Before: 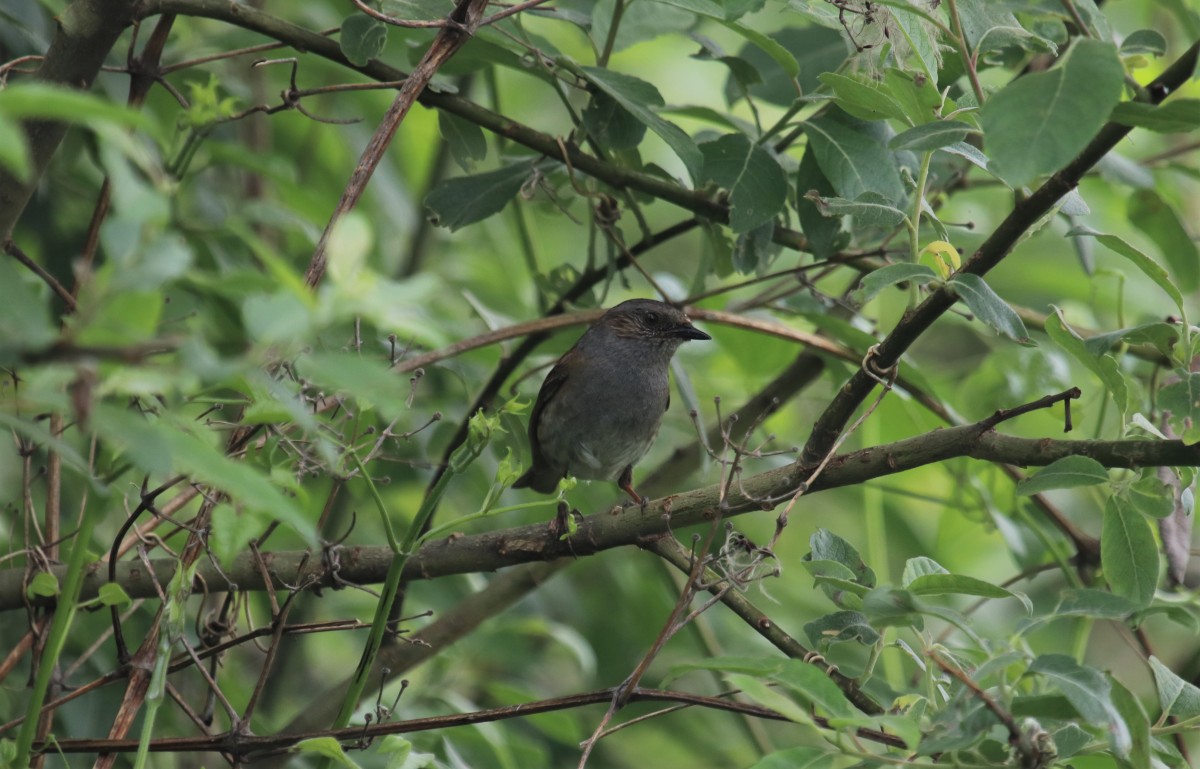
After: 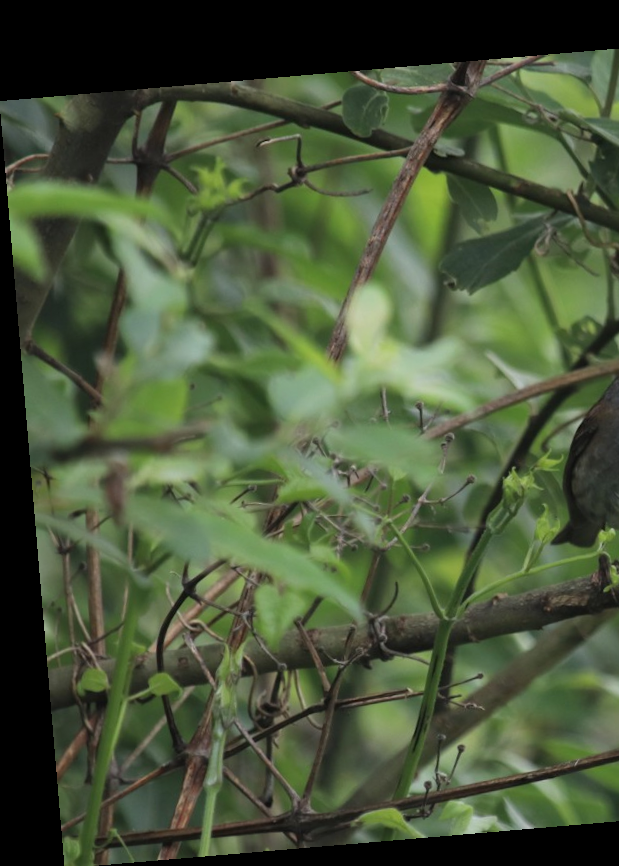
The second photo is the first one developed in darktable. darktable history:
rotate and perspective: rotation -4.86°, automatic cropping off
crop and rotate: left 0%, top 0%, right 50.845%
